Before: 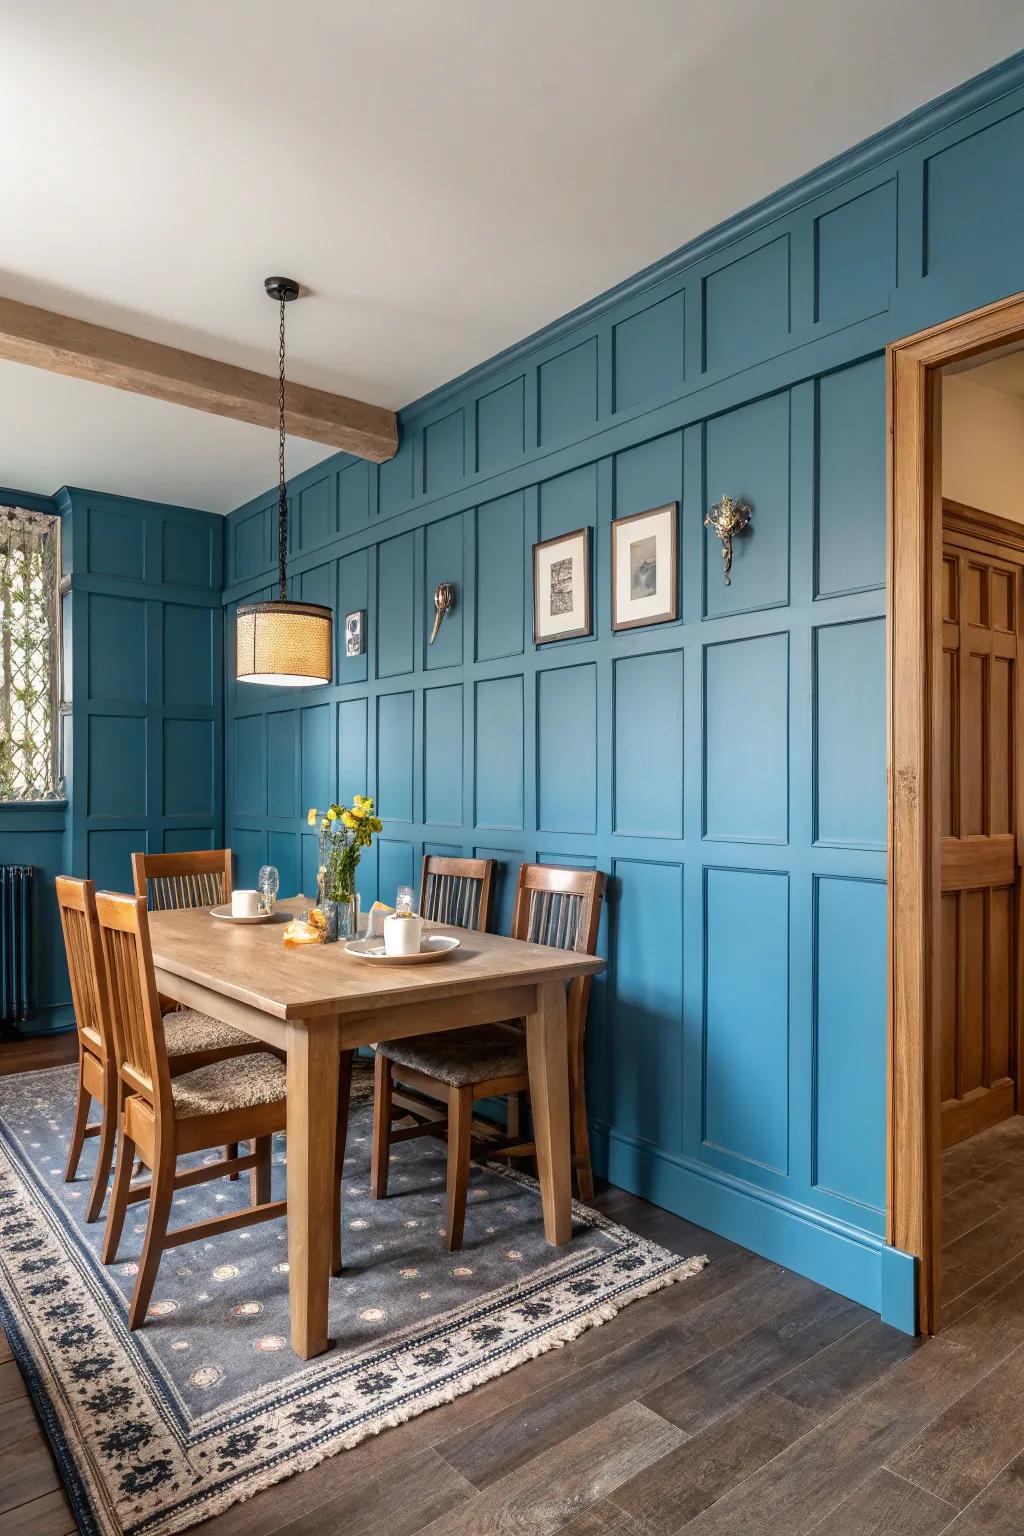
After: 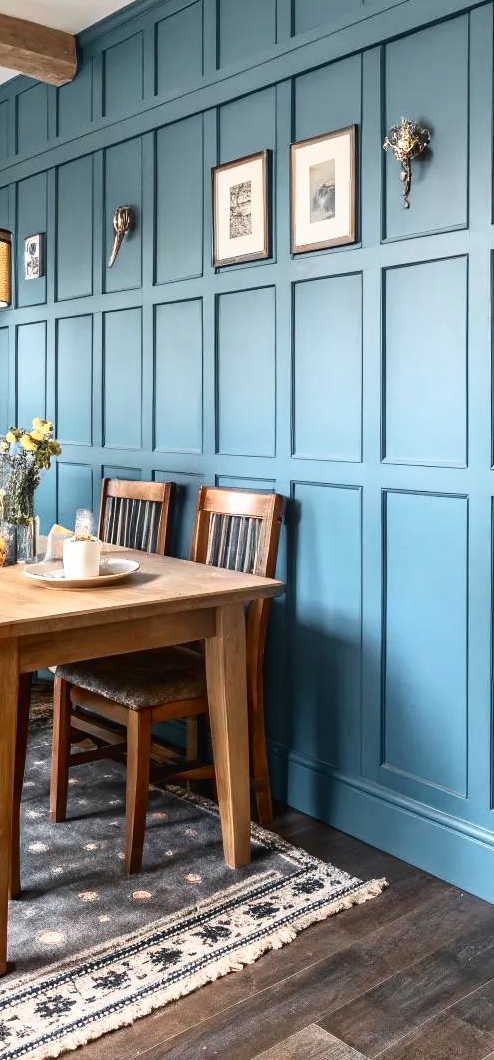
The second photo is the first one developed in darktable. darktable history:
crop: left 31.387%, top 24.548%, right 20.353%, bottom 6.437%
color zones: curves: ch1 [(0, 0.679) (0.143, 0.647) (0.286, 0.261) (0.378, -0.011) (0.571, 0.396) (0.714, 0.399) (0.857, 0.406) (1, 0.679)]
tone curve: curves: ch0 [(0, 0.013) (0.198, 0.175) (0.512, 0.582) (0.625, 0.754) (0.81, 0.934) (1, 1)], color space Lab, independent channels, preserve colors none
exposure: compensate highlight preservation false
